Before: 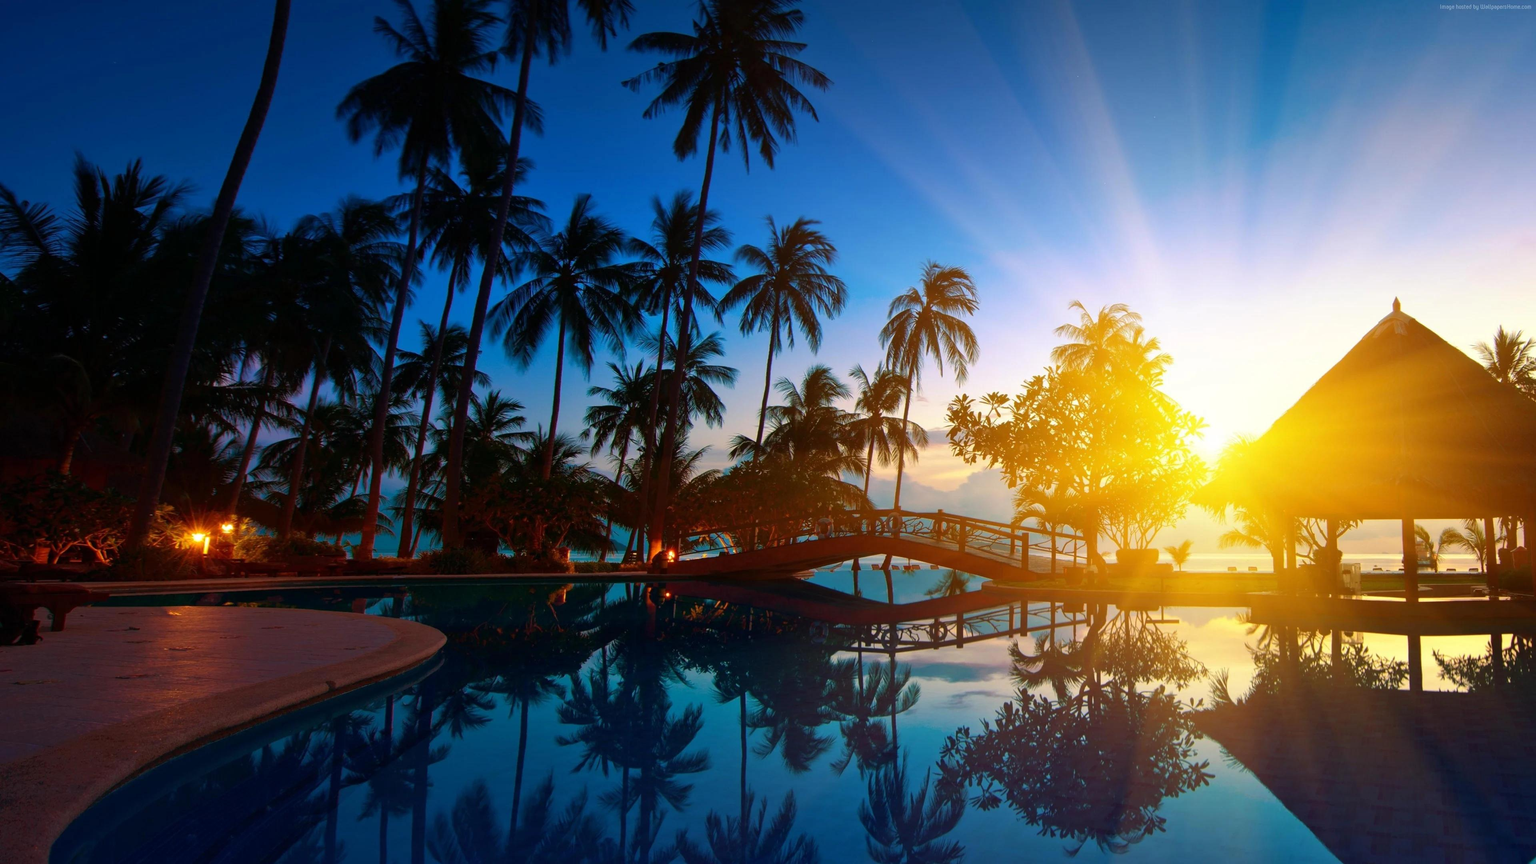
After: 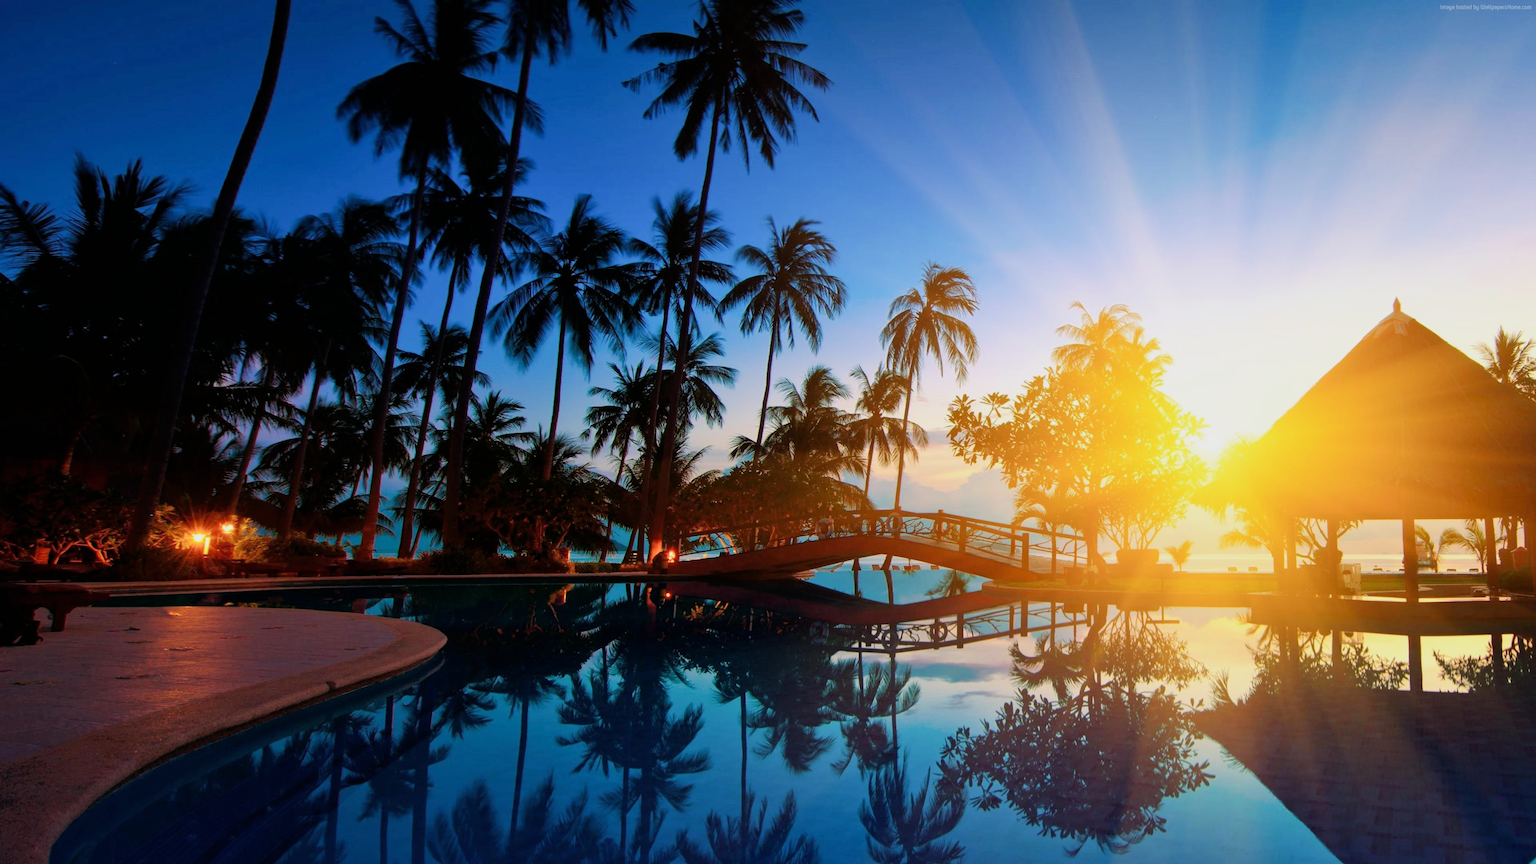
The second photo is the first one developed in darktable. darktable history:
exposure: black level correction 0, exposure 0.7 EV, compensate exposure bias true, compensate highlight preservation false
filmic rgb: black relative exposure -7.65 EV, white relative exposure 4.56 EV, hardness 3.61
